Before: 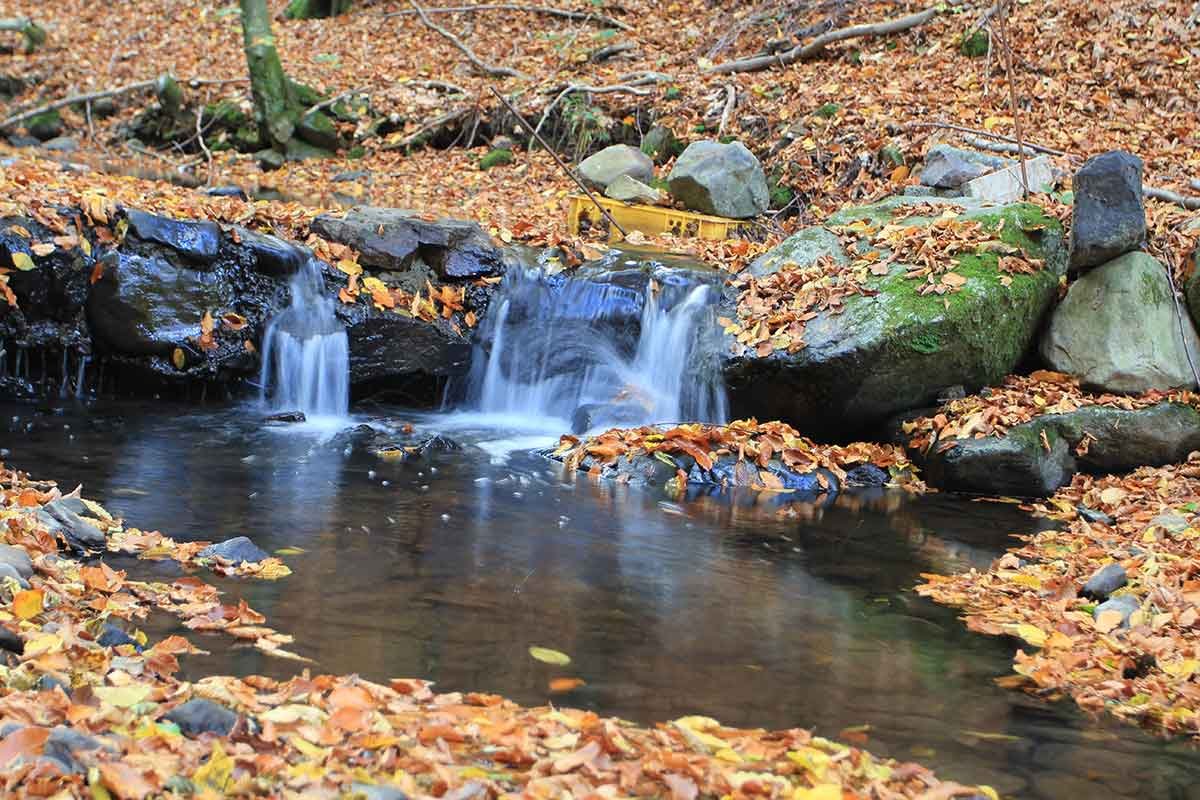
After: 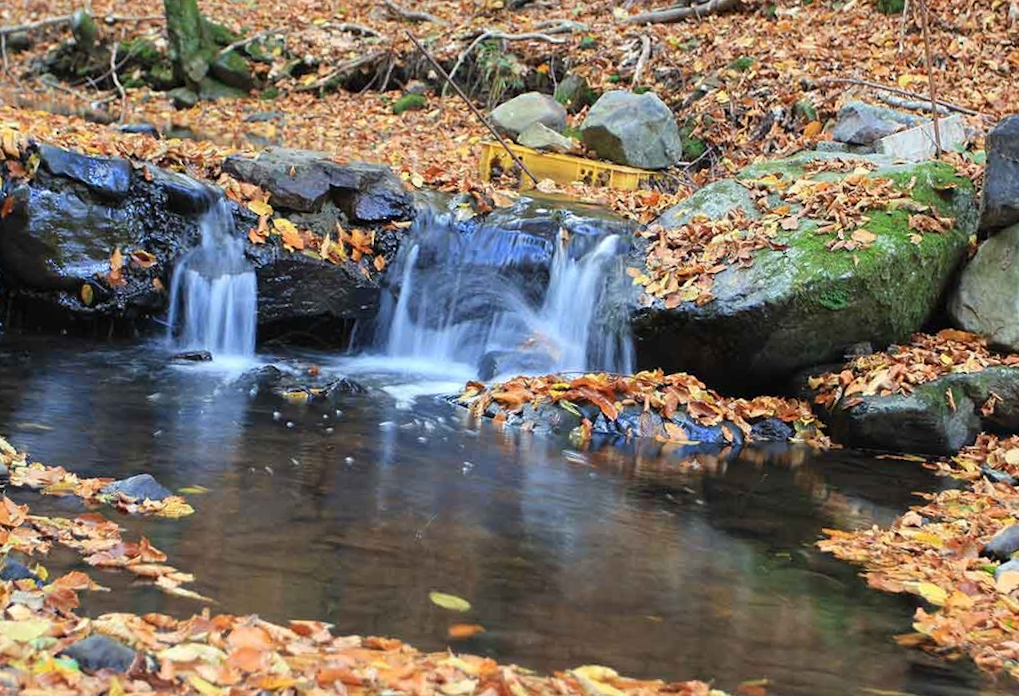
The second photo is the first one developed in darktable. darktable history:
crop and rotate: angle -3.27°, left 5.211%, top 5.211%, right 4.607%, bottom 4.607%
rotate and perspective: rotation -1.75°, automatic cropping off
